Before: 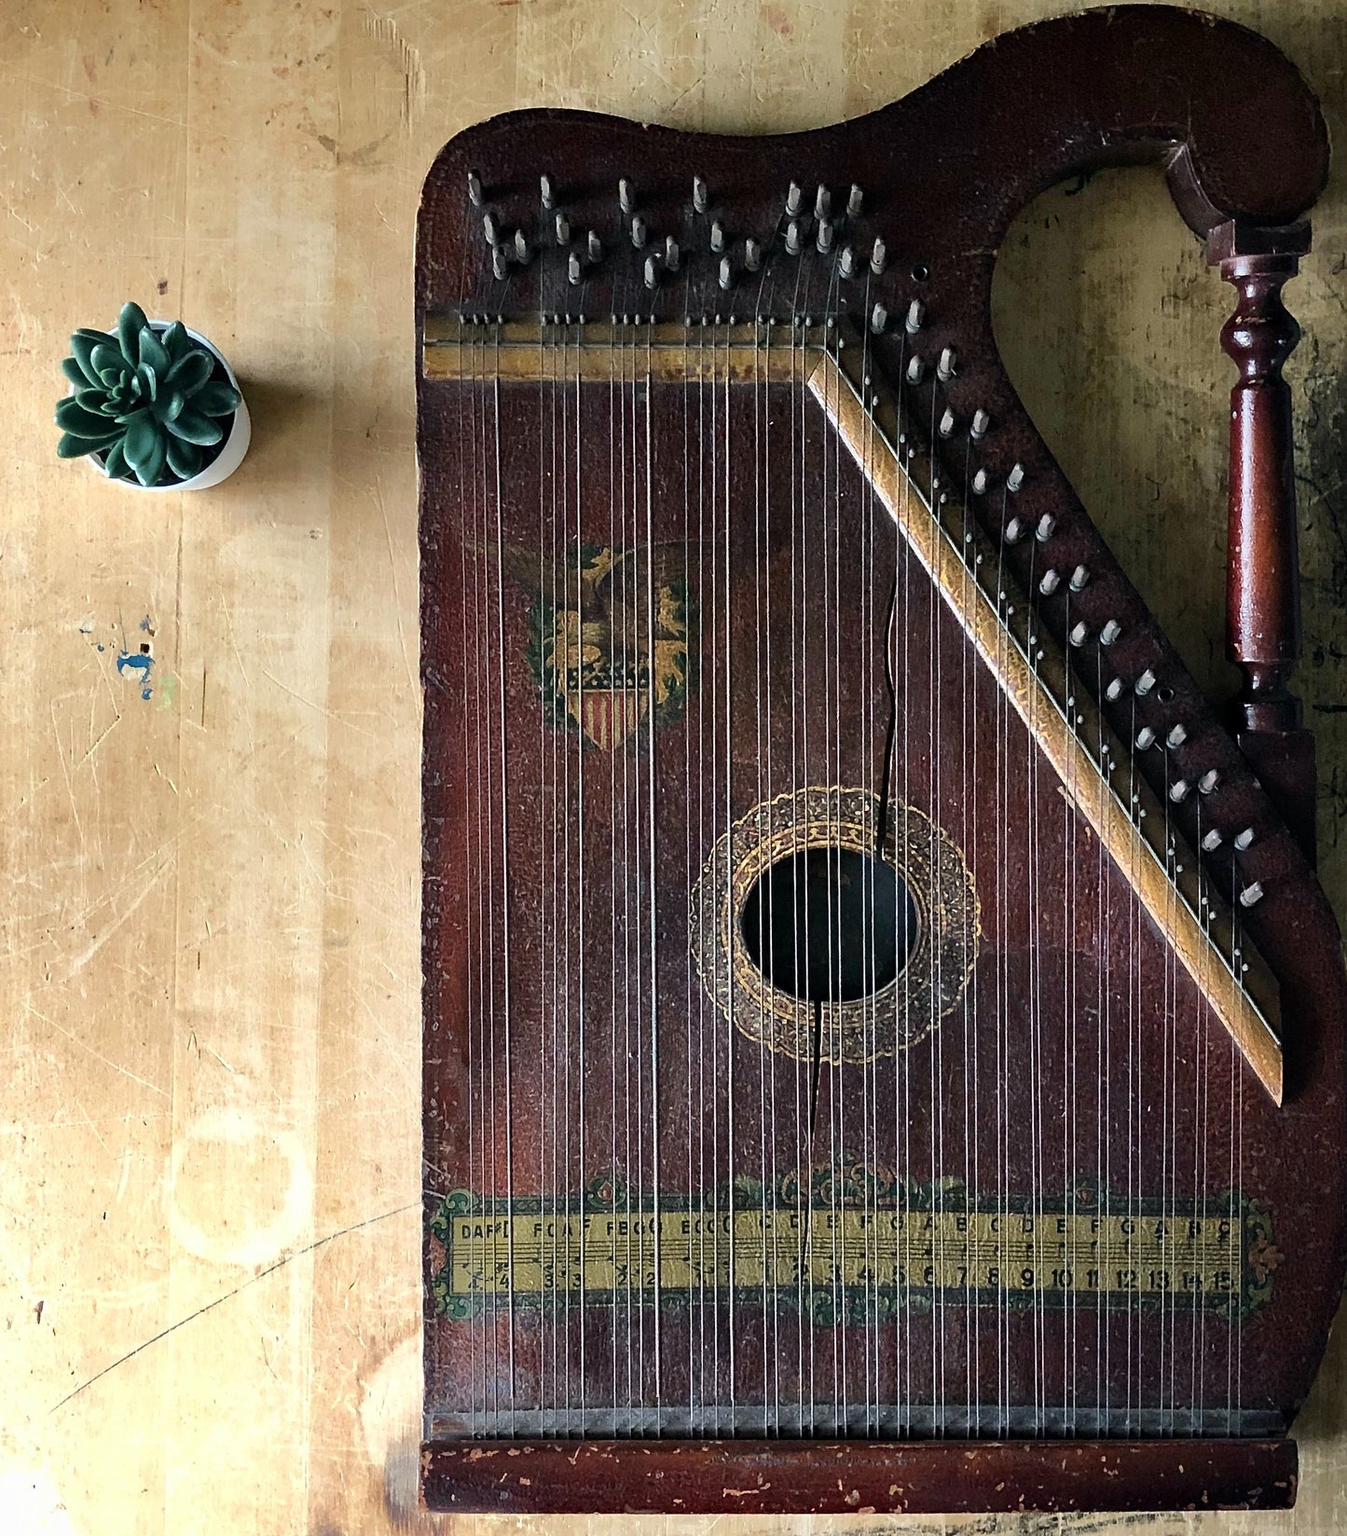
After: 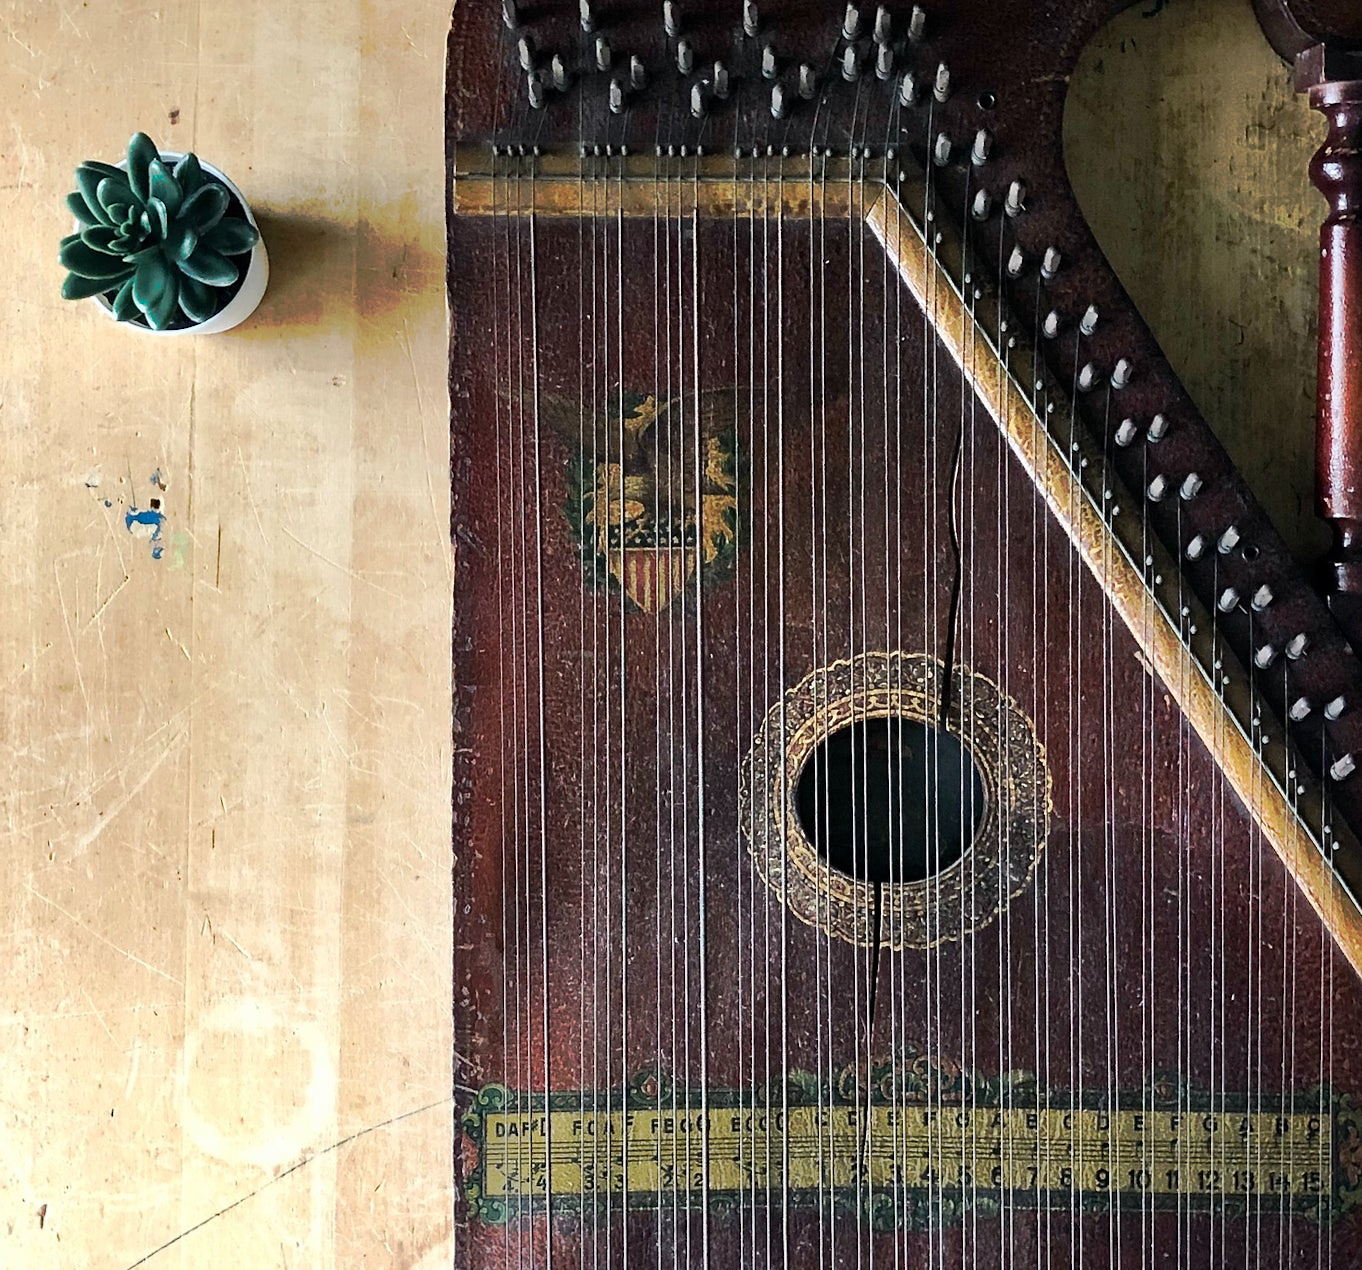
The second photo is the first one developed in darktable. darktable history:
tone curve: curves: ch0 [(0, 0) (0.003, 0.003) (0.011, 0.011) (0.025, 0.024) (0.044, 0.044) (0.069, 0.068) (0.1, 0.098) (0.136, 0.133) (0.177, 0.174) (0.224, 0.22) (0.277, 0.272) (0.335, 0.329) (0.399, 0.392) (0.468, 0.46) (0.543, 0.607) (0.623, 0.676) (0.709, 0.75) (0.801, 0.828) (0.898, 0.912) (1, 1)], preserve colors none
crop and rotate: angle 0.03°, top 11.643%, right 5.651%, bottom 11.189%
